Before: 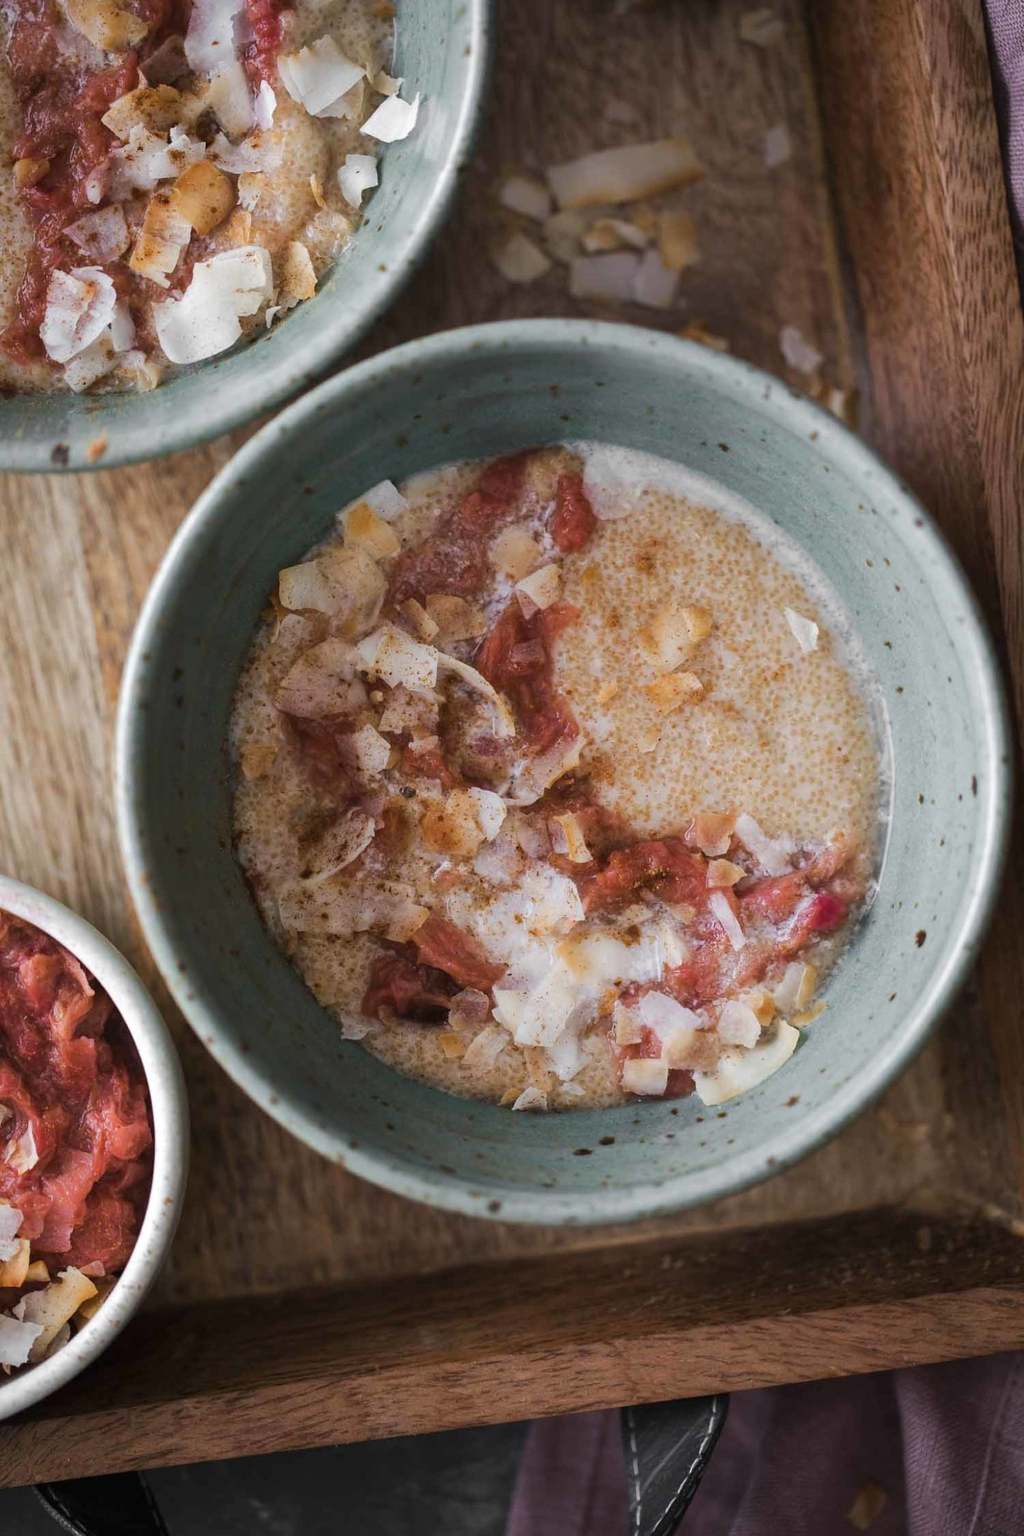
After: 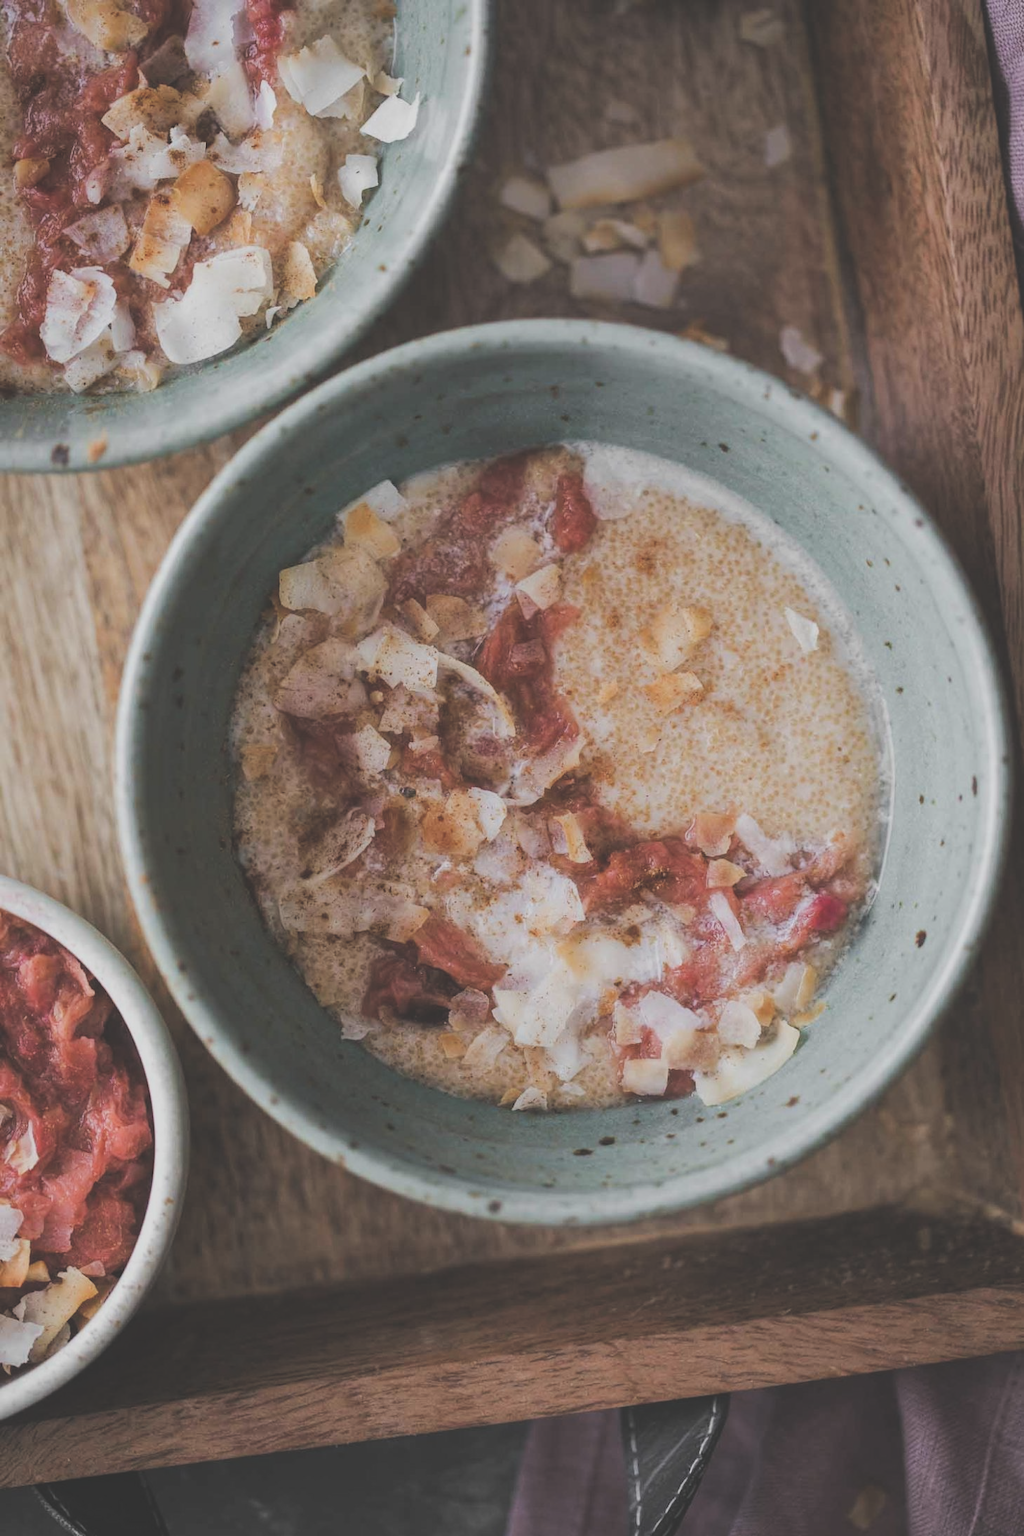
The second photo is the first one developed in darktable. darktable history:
exposure: black level correction -0.042, exposure 0.062 EV, compensate exposure bias true, compensate highlight preservation false
local contrast: highlights 101%, shadows 97%, detail 119%, midtone range 0.2
filmic rgb: black relative exposure -7.65 EV, white relative exposure 4.56 EV, hardness 3.61
